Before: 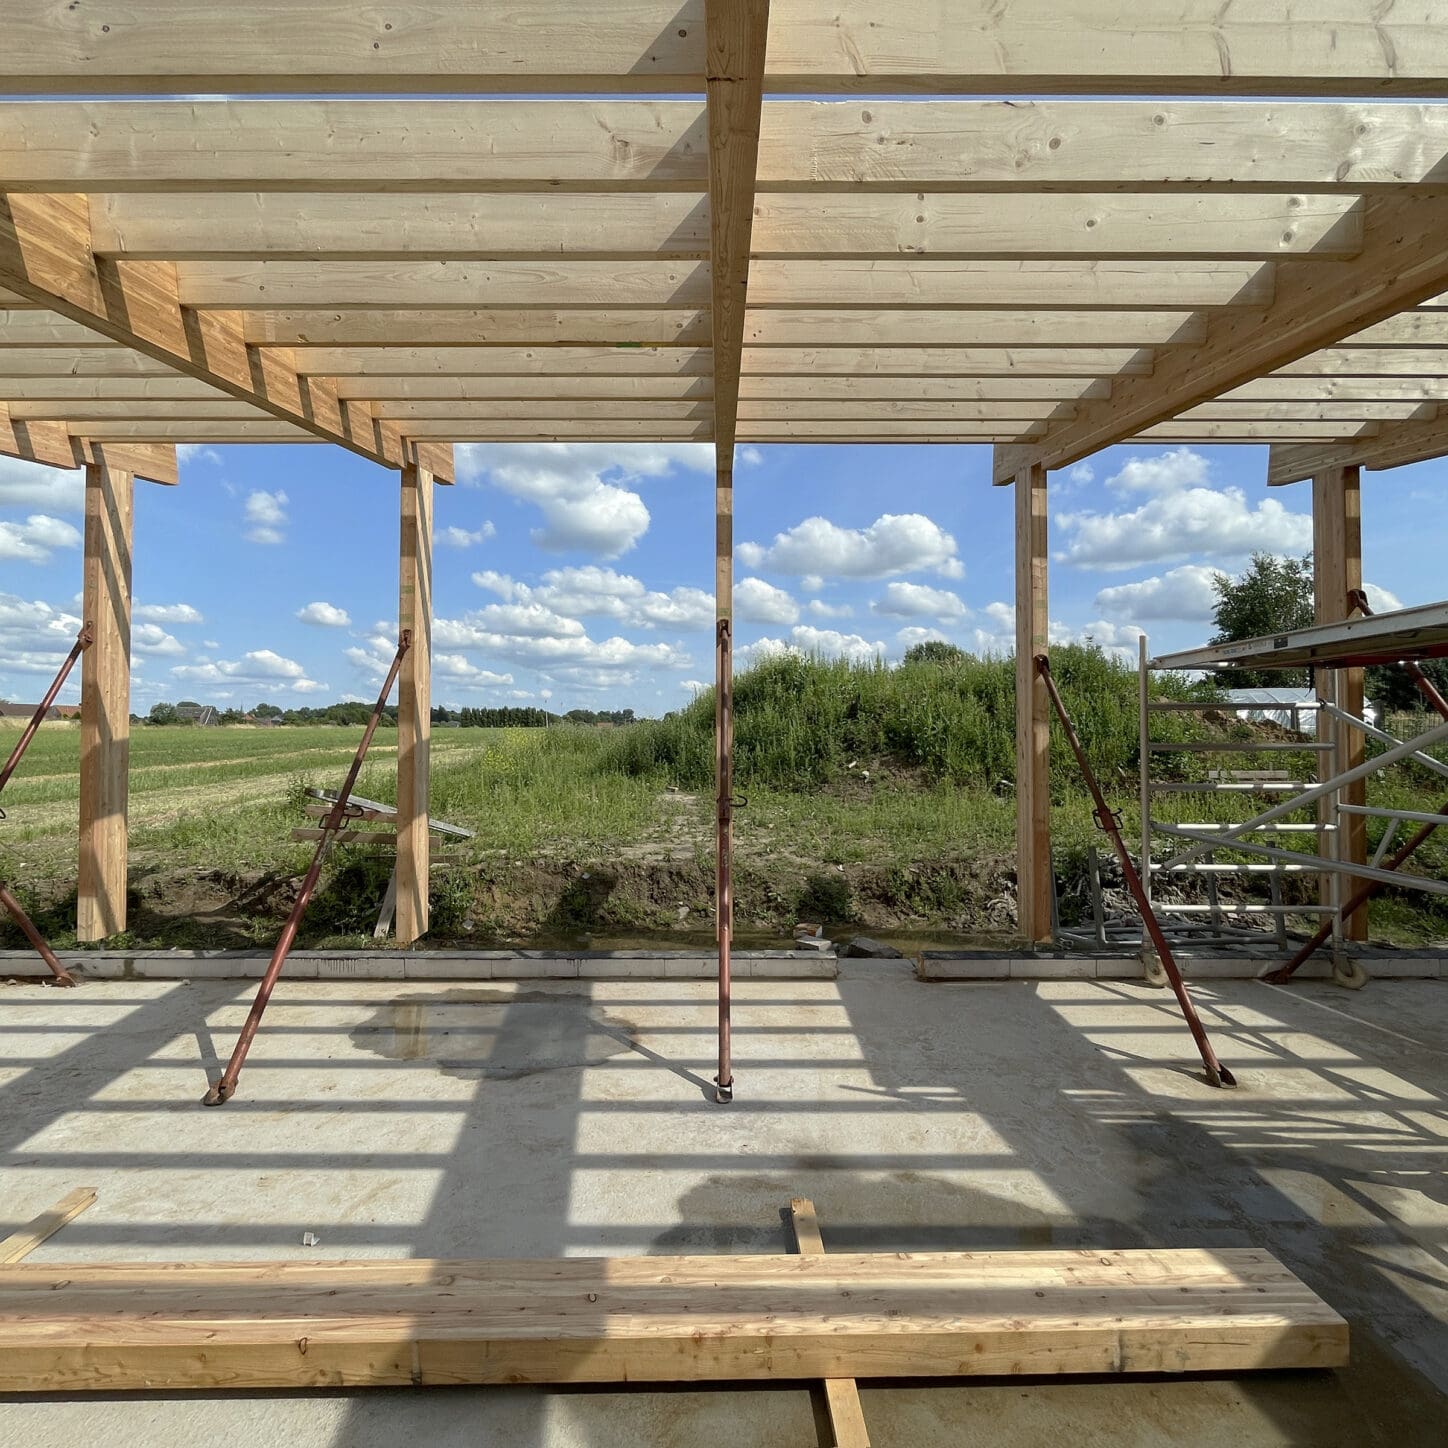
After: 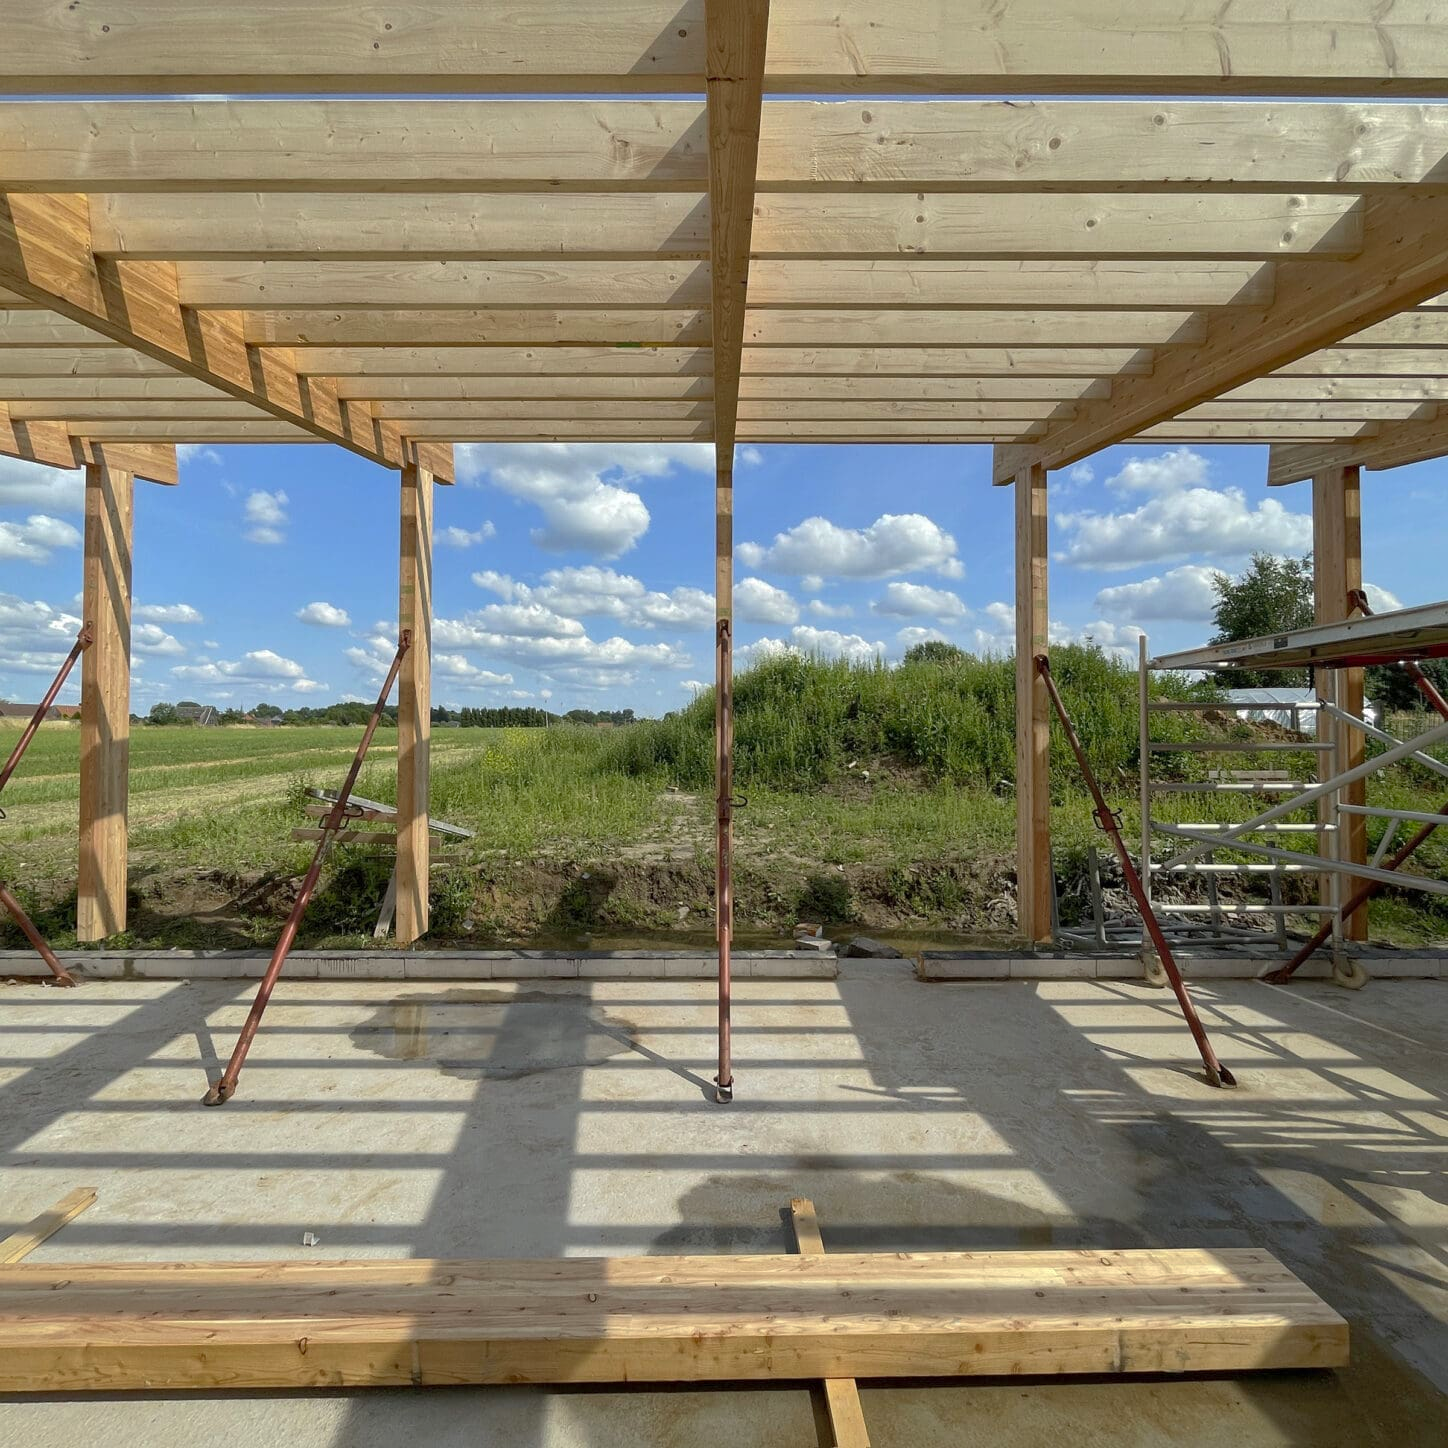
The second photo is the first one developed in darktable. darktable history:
tone equalizer: on, module defaults
color balance: output saturation 110%
shadows and highlights: on, module defaults
